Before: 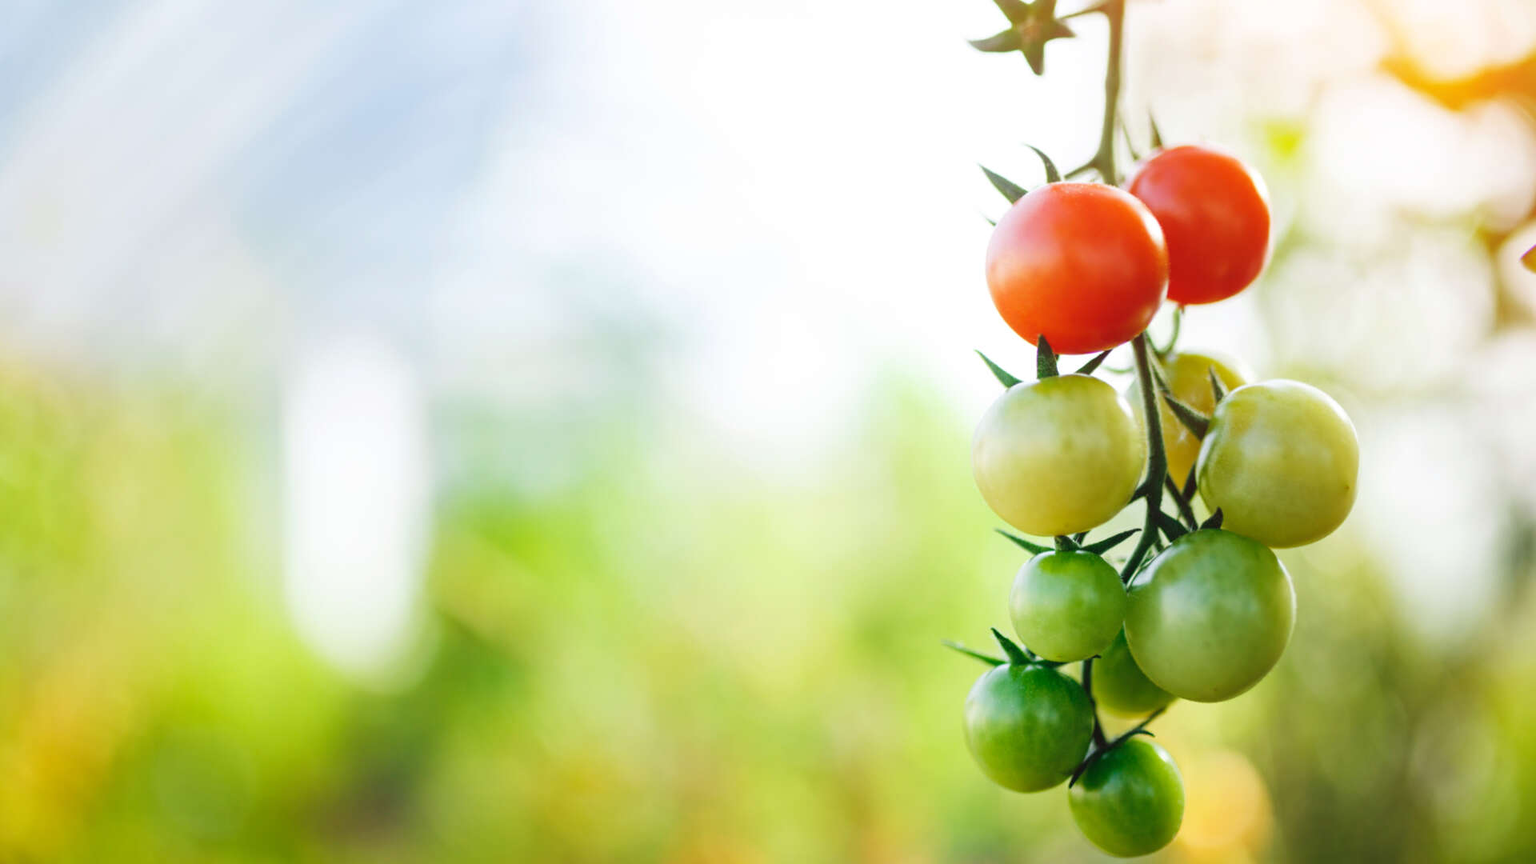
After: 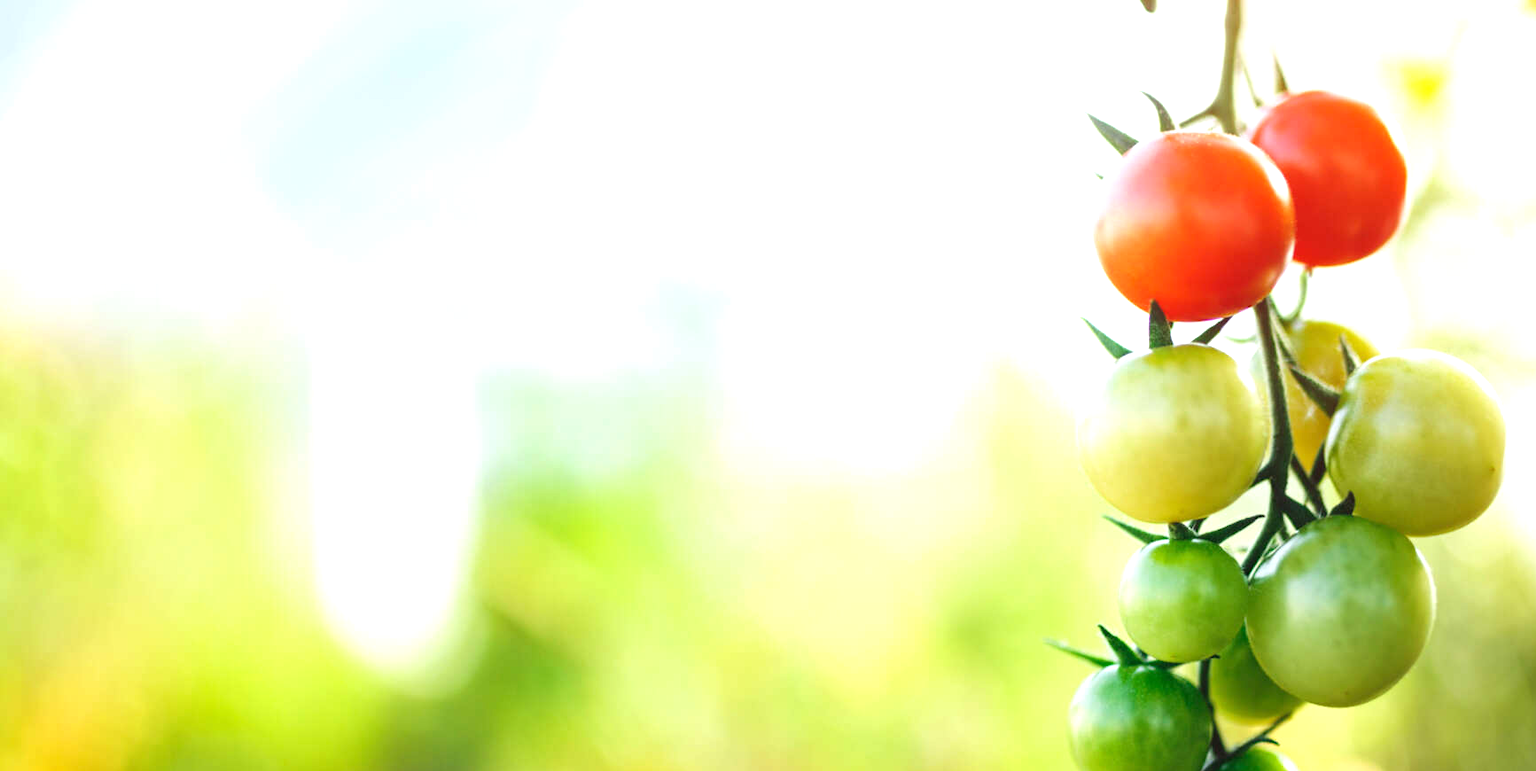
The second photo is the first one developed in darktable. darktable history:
exposure: exposure 0.556 EV, compensate highlight preservation false
crop: top 7.49%, right 9.717%, bottom 11.943%
